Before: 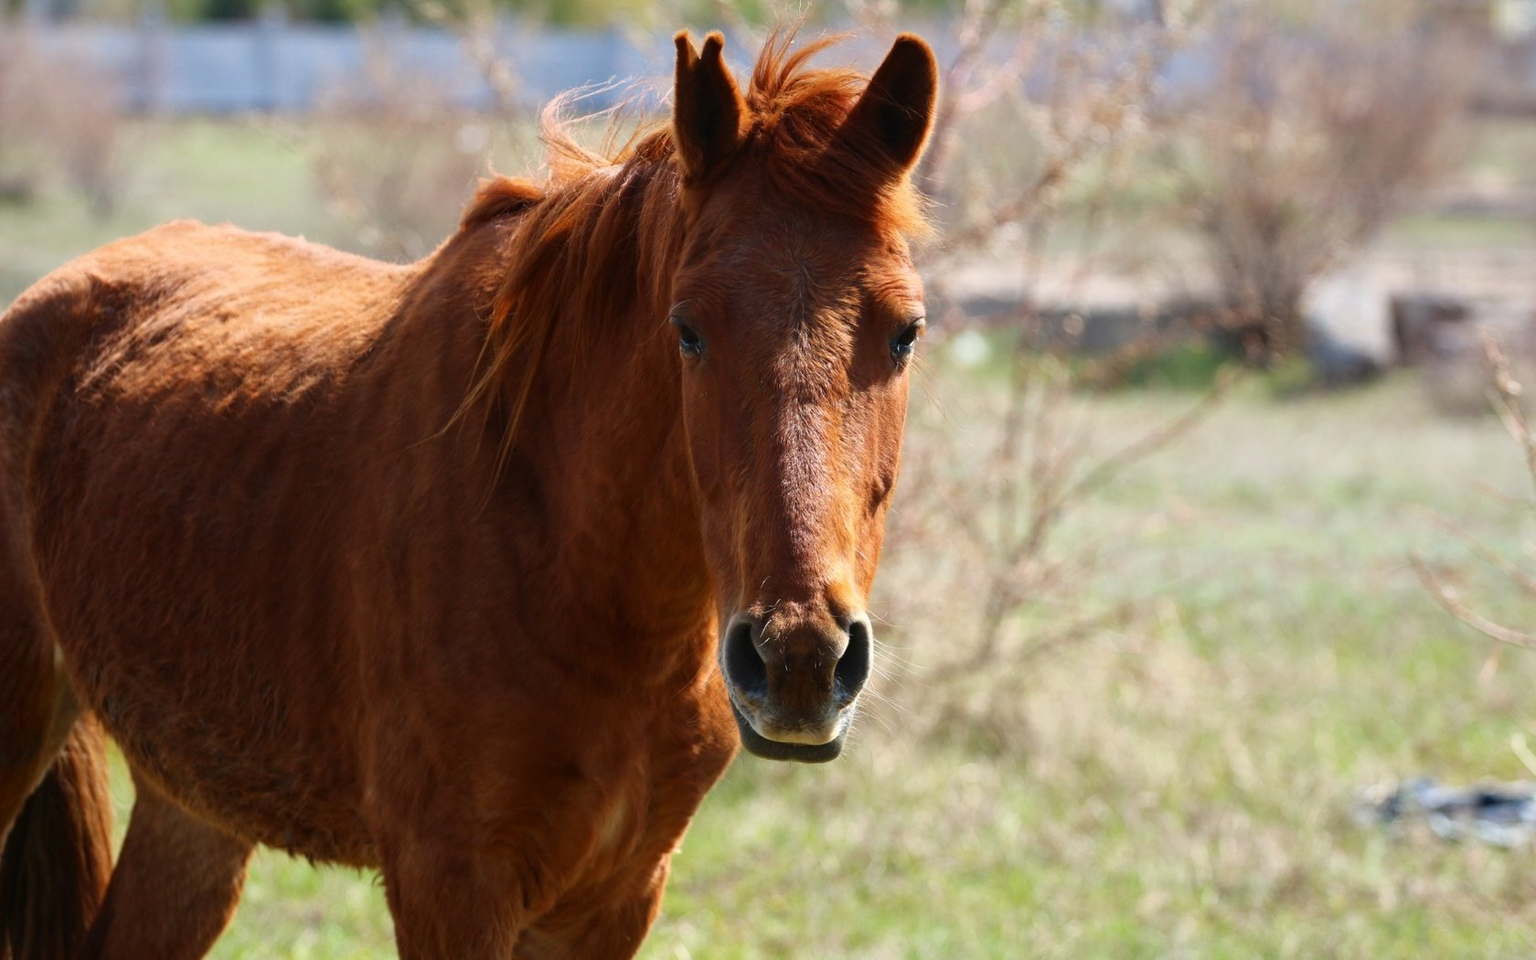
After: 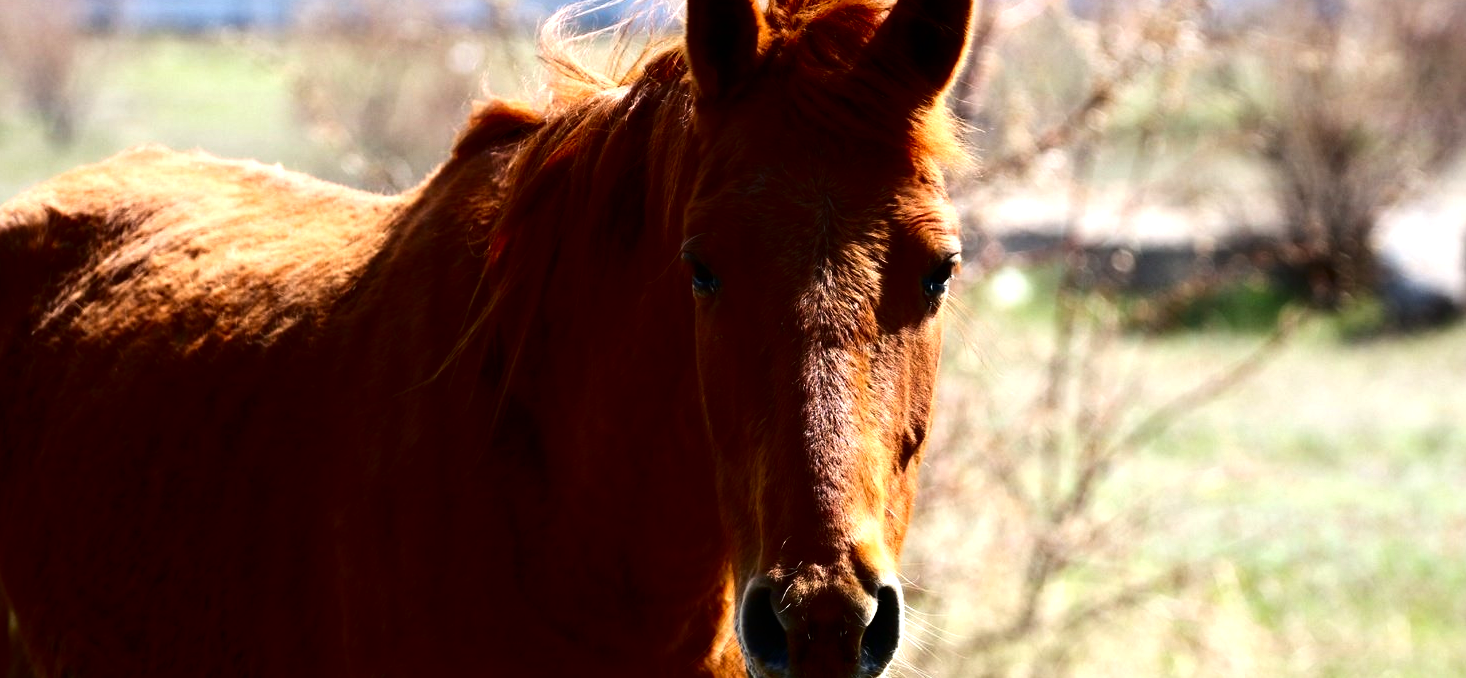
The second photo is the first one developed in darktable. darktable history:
contrast brightness saturation: contrast 0.133, brightness -0.227, saturation 0.148
crop: left 3.052%, top 8.964%, right 9.672%, bottom 26.386%
tone equalizer: -8 EV -0.778 EV, -7 EV -0.678 EV, -6 EV -0.566 EV, -5 EV -0.424 EV, -3 EV 0.369 EV, -2 EV 0.6 EV, -1 EV 0.682 EV, +0 EV 0.777 EV, edges refinement/feathering 500, mask exposure compensation -1.57 EV, preserve details no
